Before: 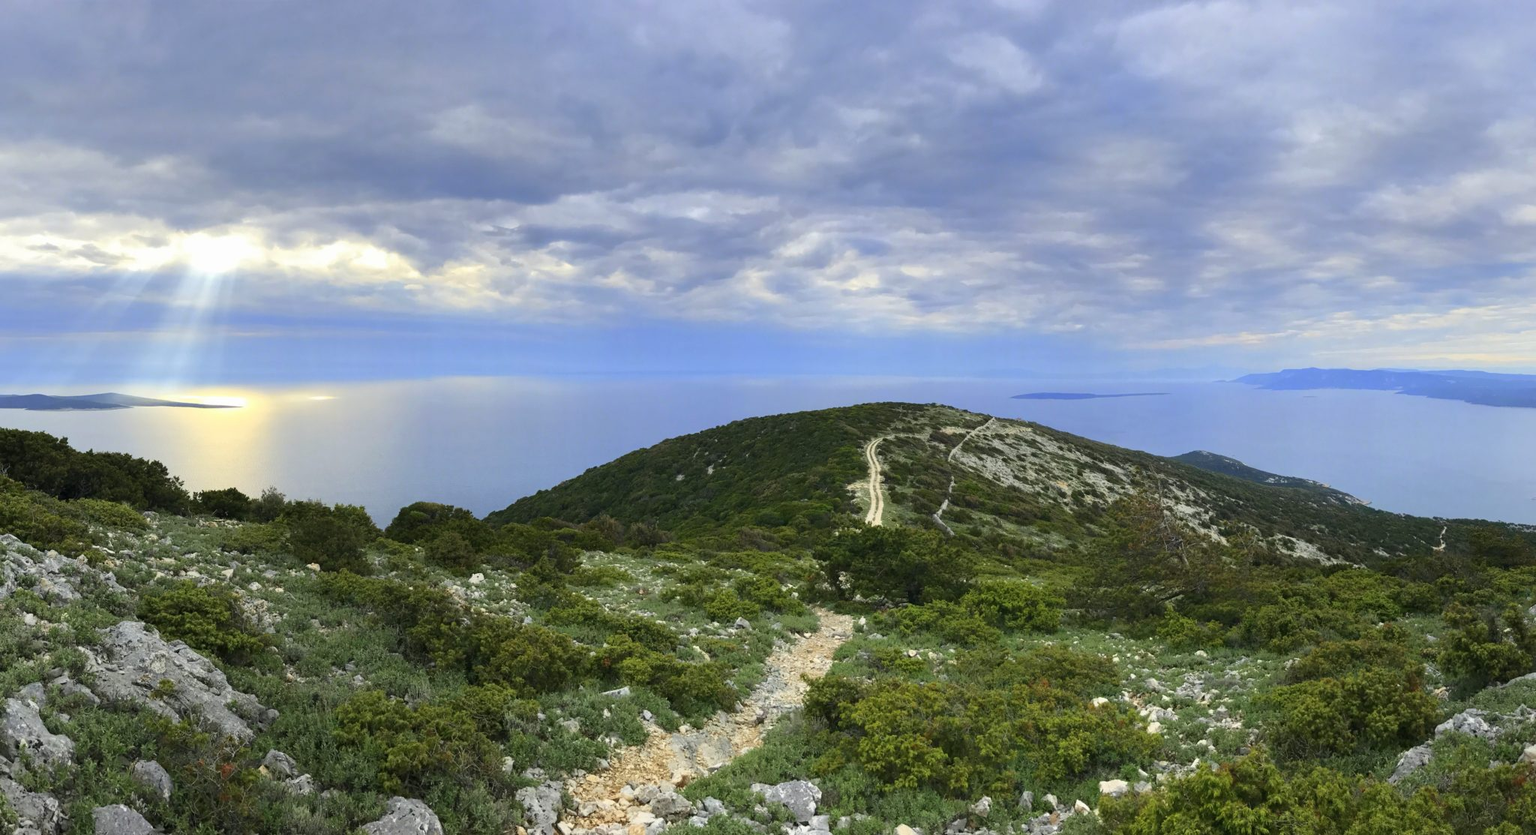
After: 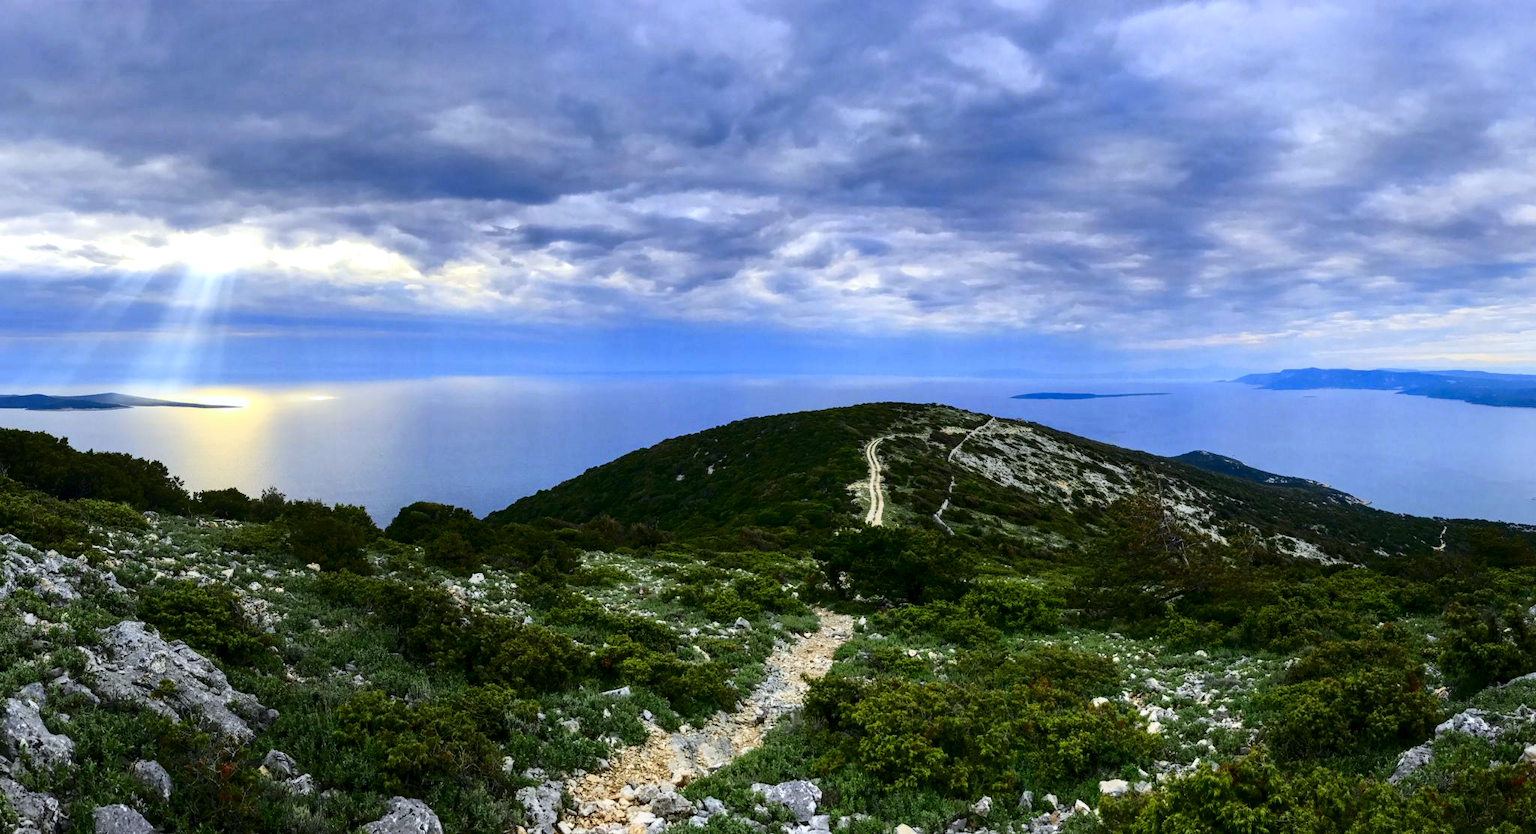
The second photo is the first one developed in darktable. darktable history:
contrast brightness saturation: contrast 0.22, brightness -0.19, saturation 0.24
color calibration: illuminant as shot in camera, x 0.358, y 0.373, temperature 4628.91 K
local contrast: on, module defaults
